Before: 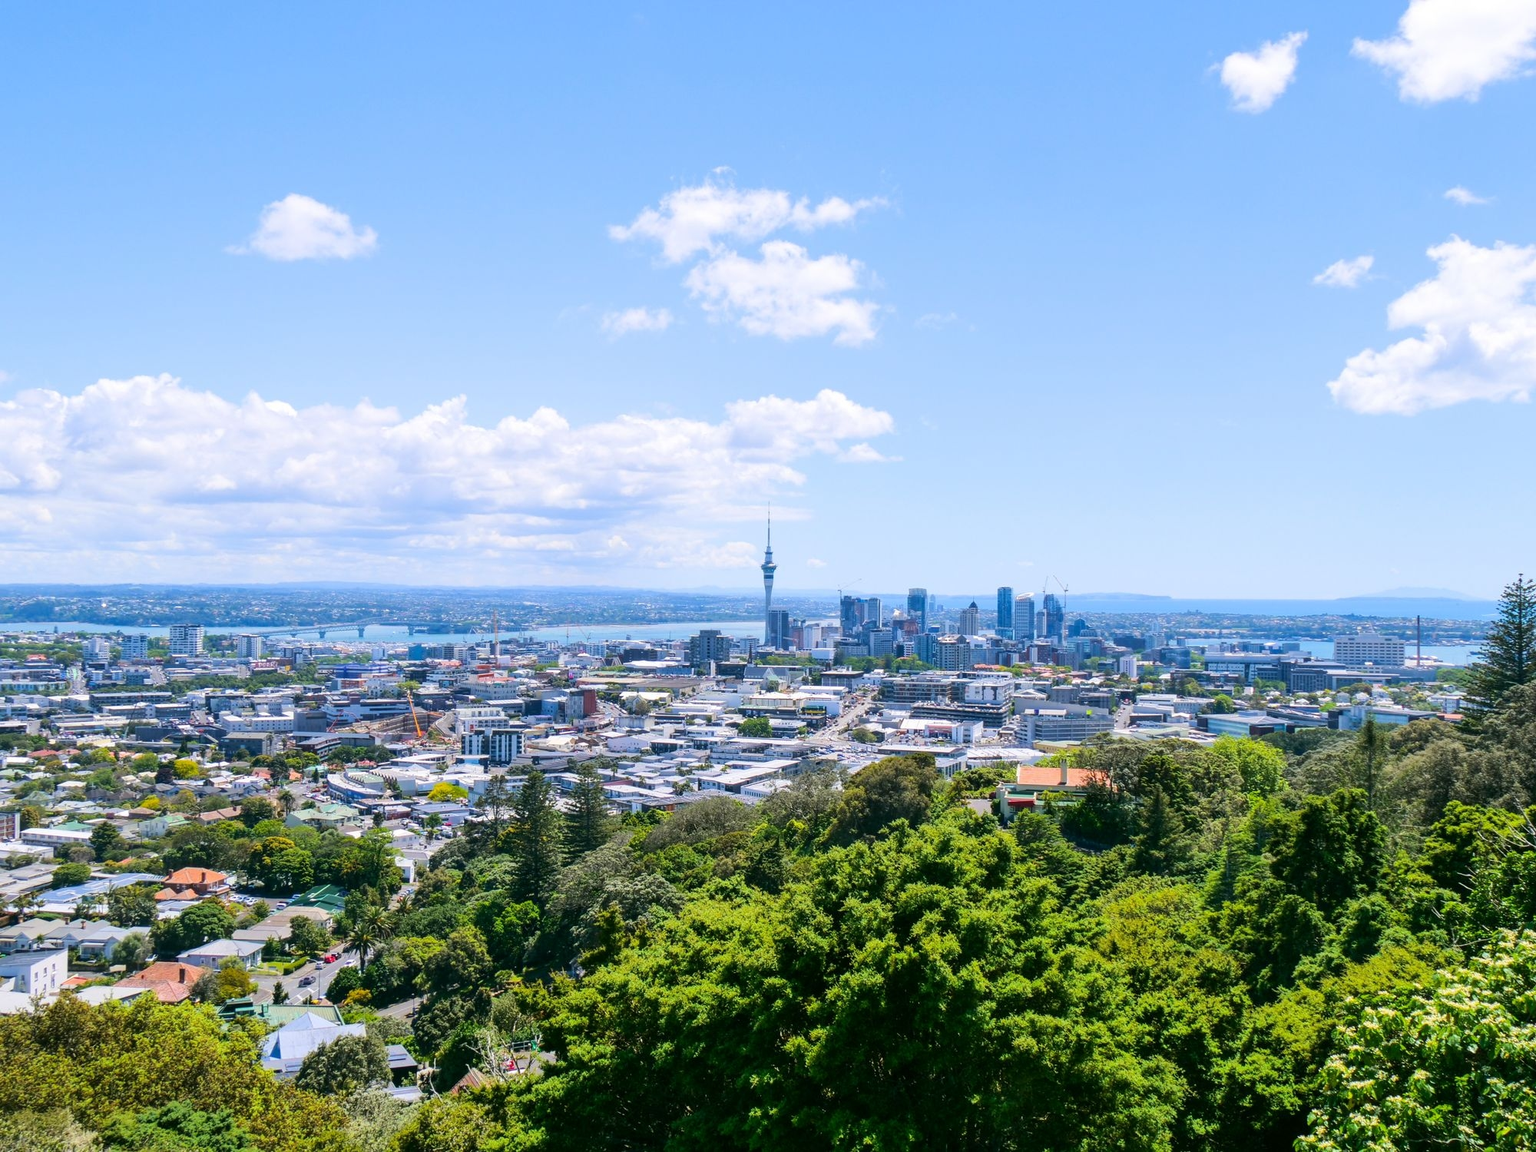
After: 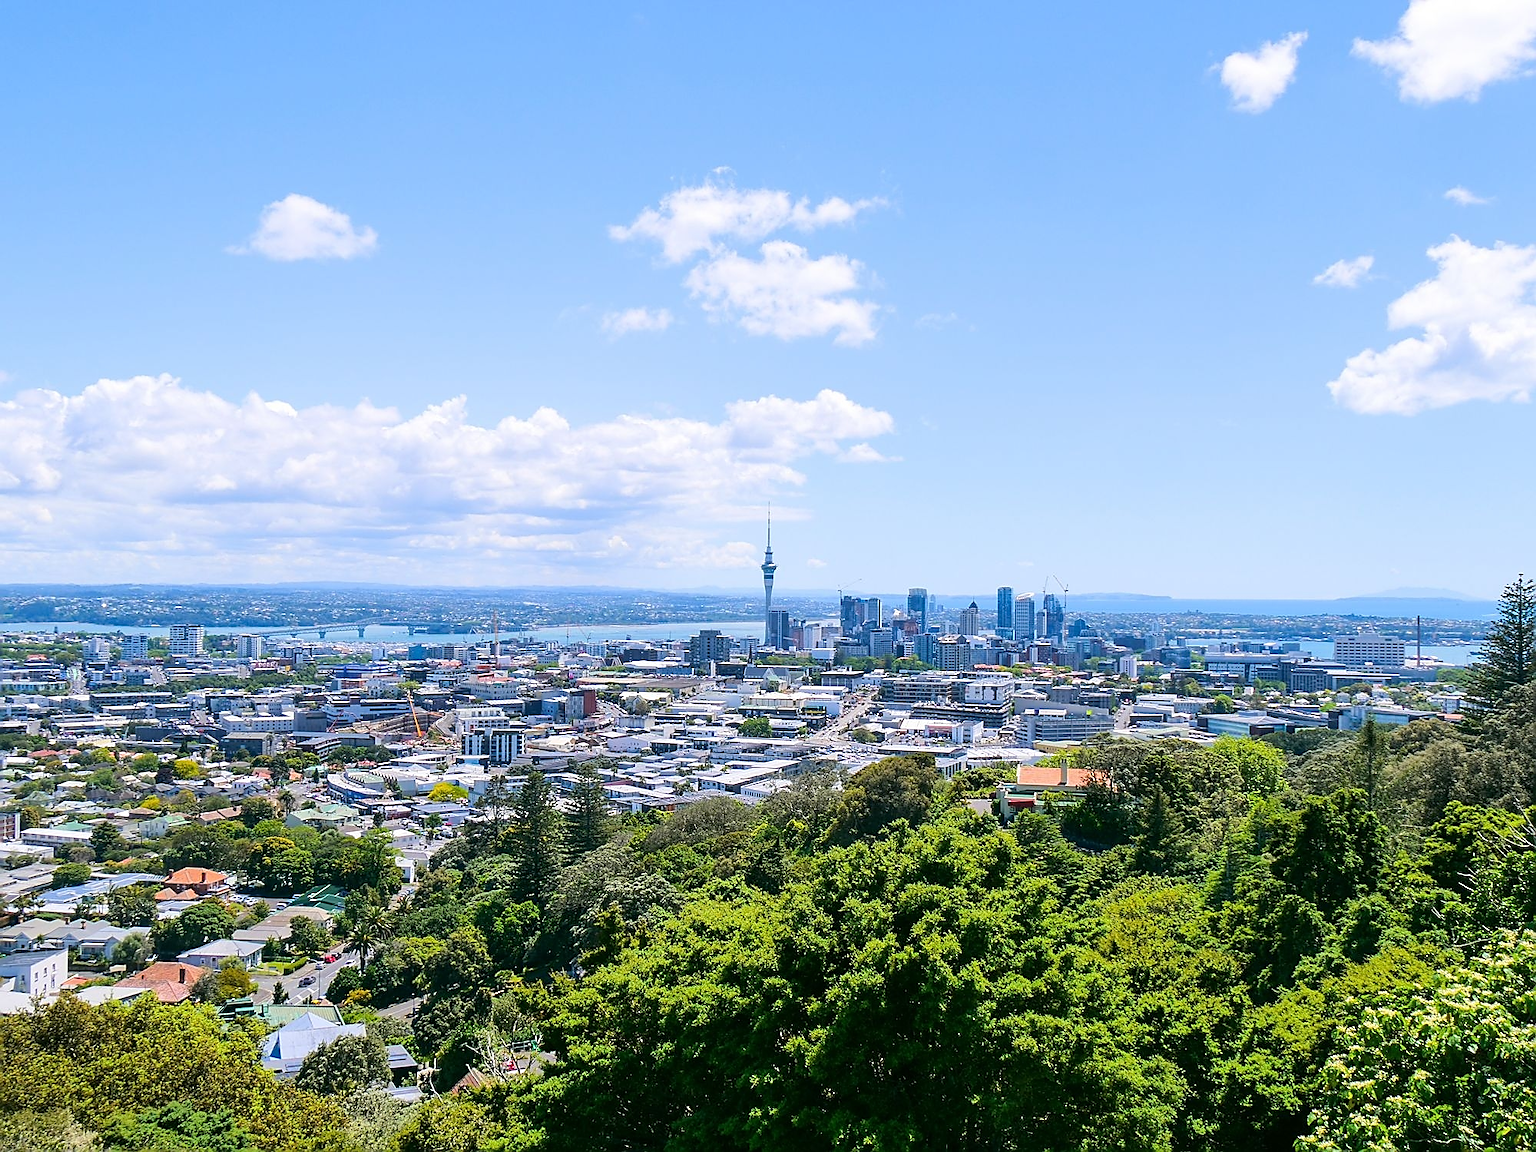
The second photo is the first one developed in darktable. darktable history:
exposure: compensate highlight preservation false
sharpen: radius 1.4, amount 1.25, threshold 0.7
